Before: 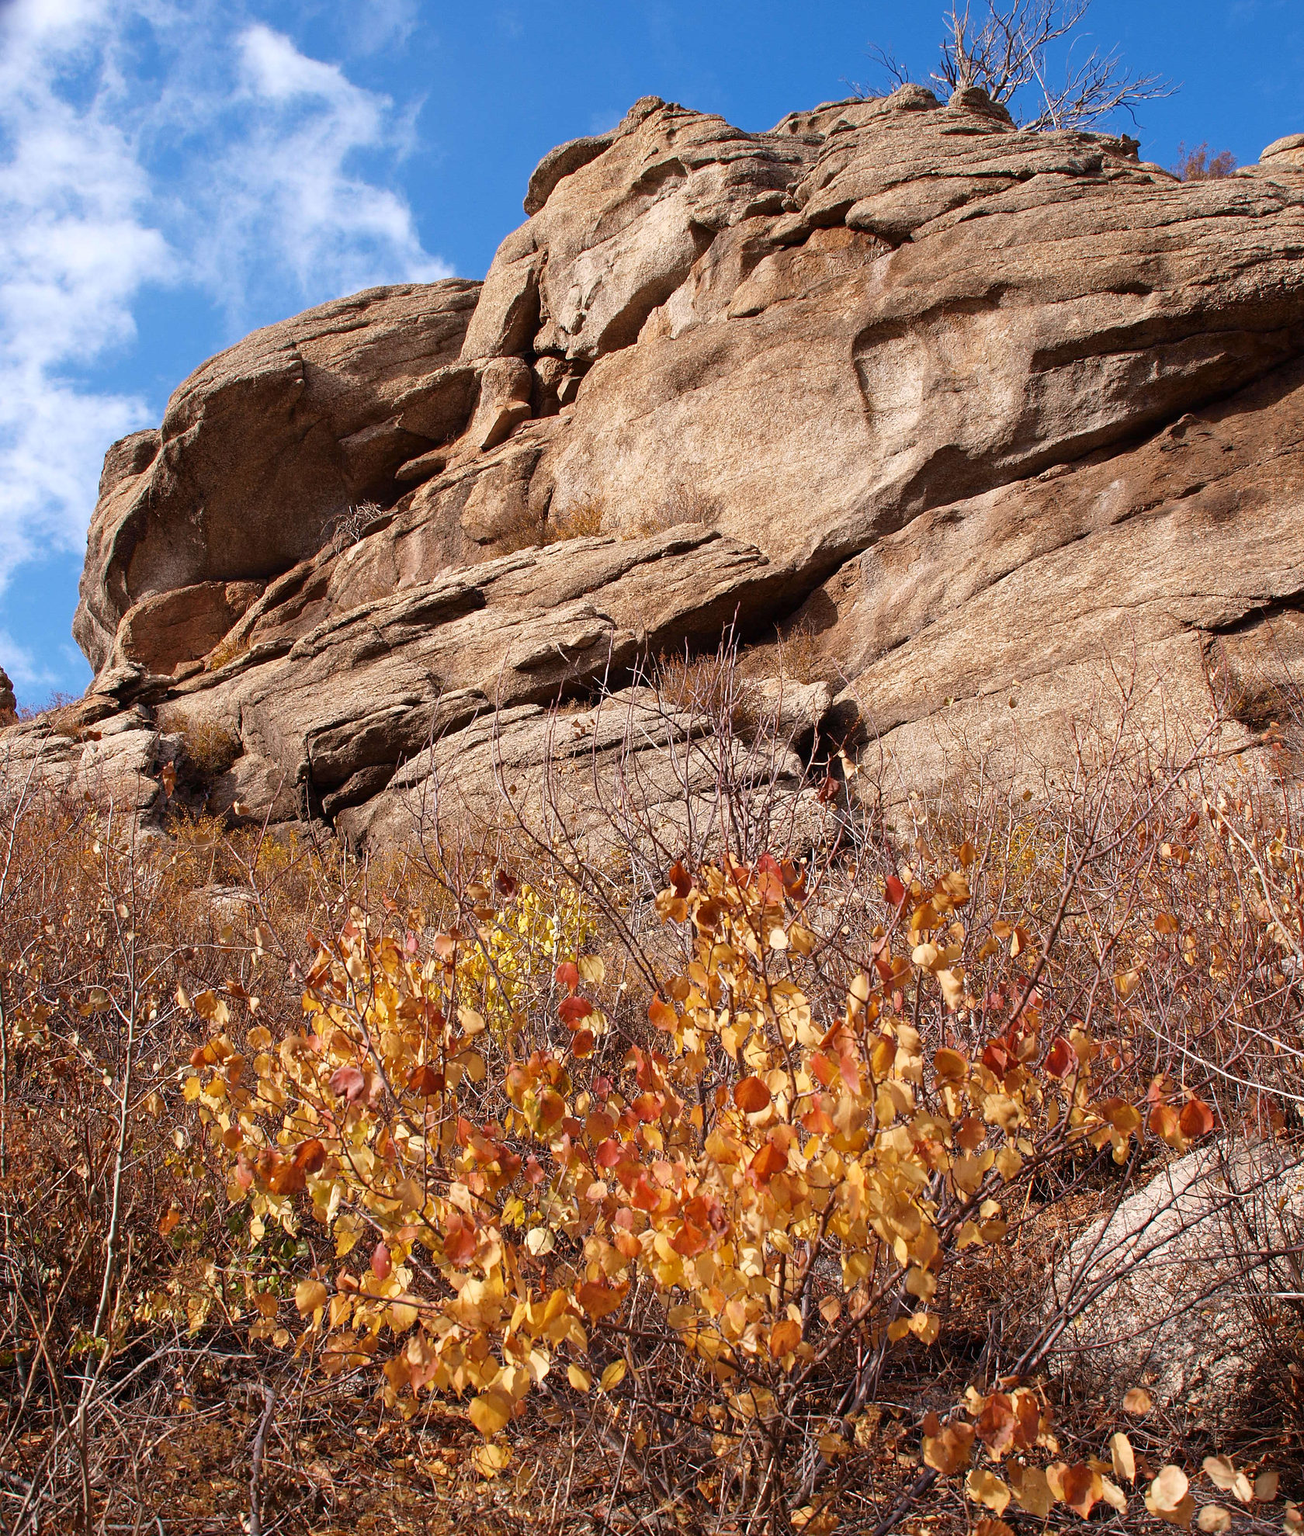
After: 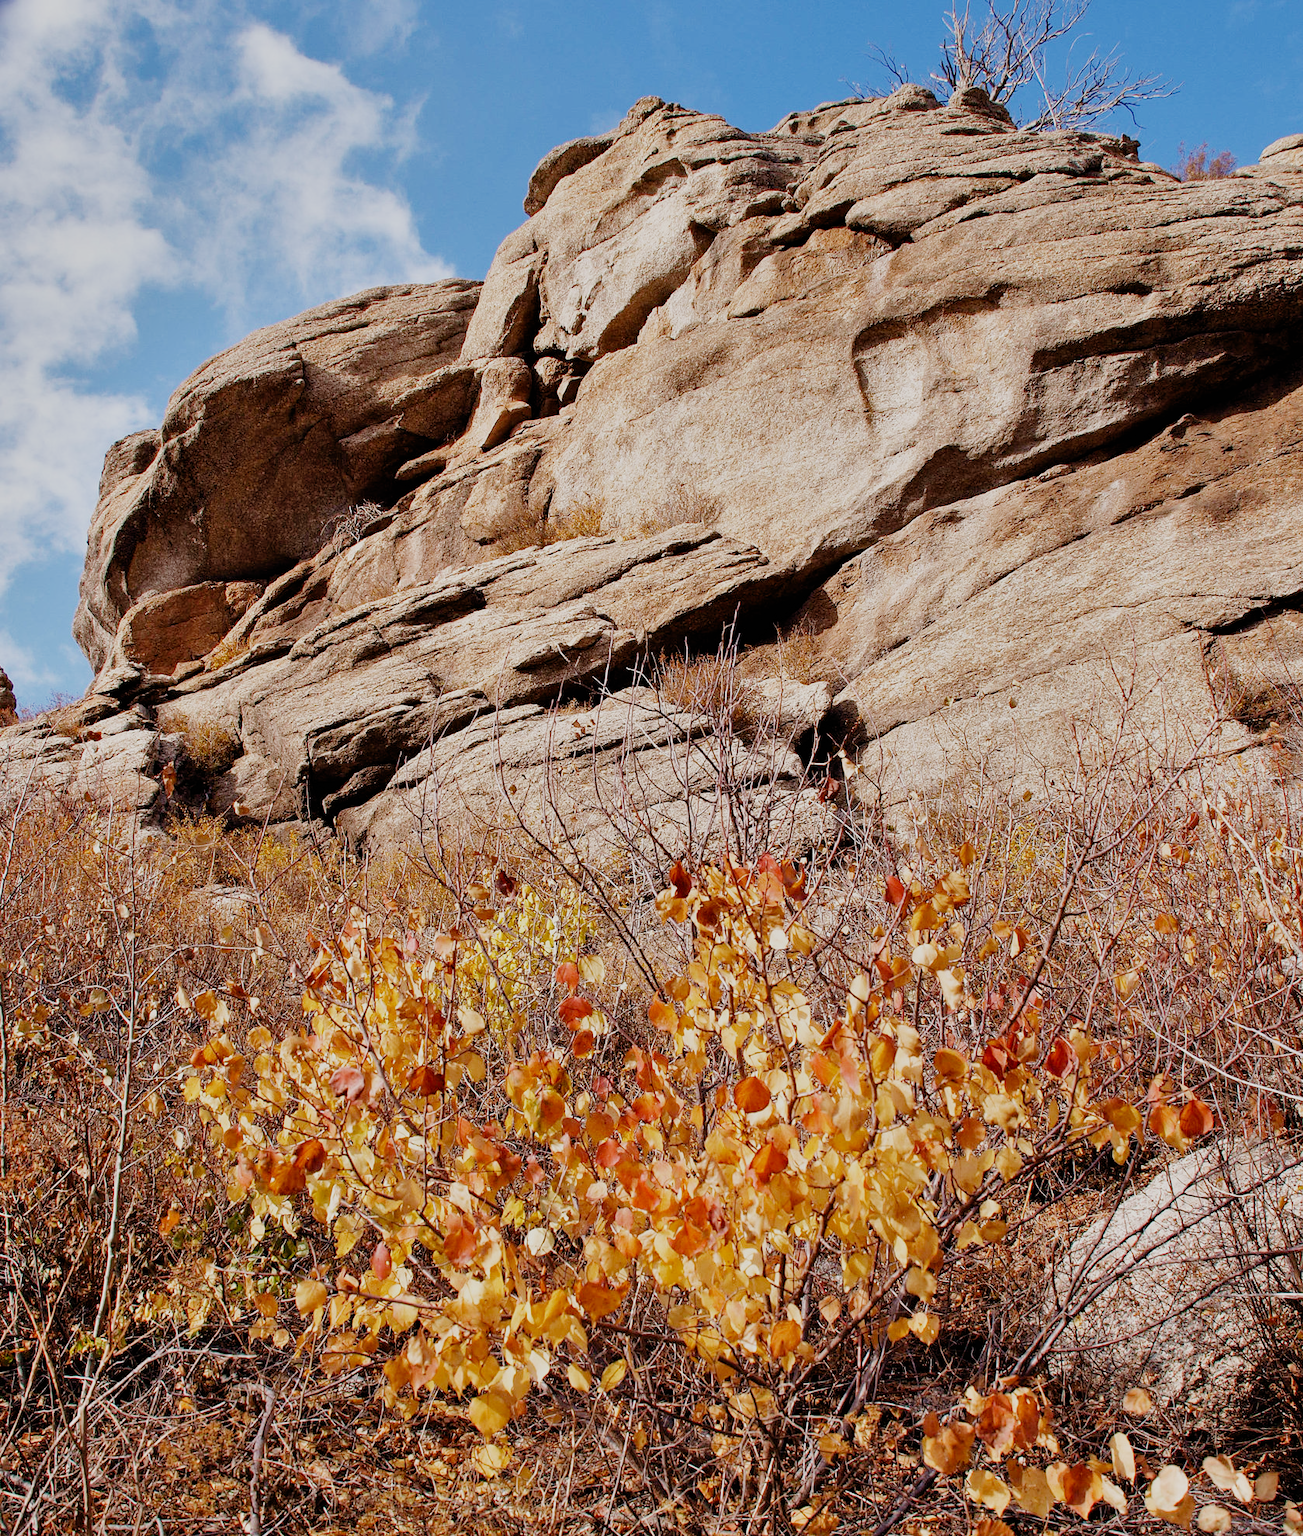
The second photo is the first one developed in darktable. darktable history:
shadows and highlights: soften with gaussian
filmic rgb: black relative exposure -6.93 EV, white relative exposure 5.62 EV, hardness 2.85, preserve chrominance no, color science v5 (2021)
exposure: black level correction 0.001, exposure 0.499 EV, compensate highlight preservation false
